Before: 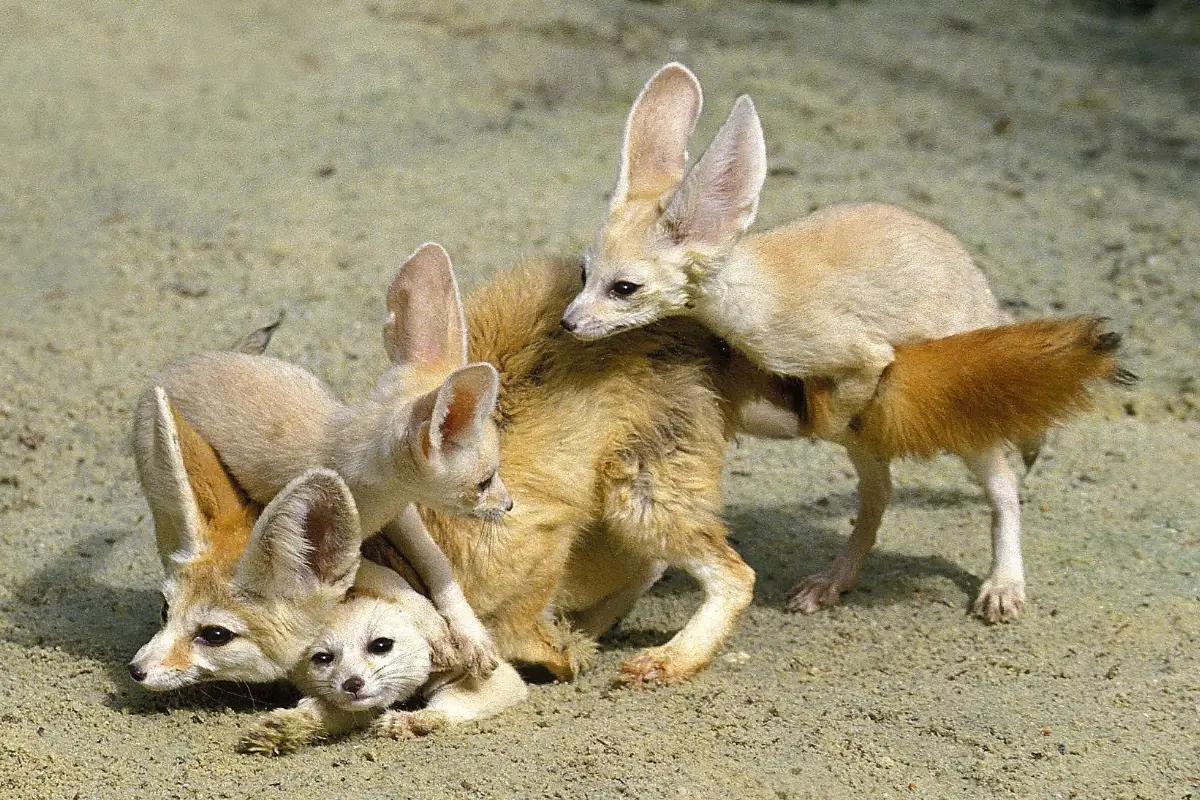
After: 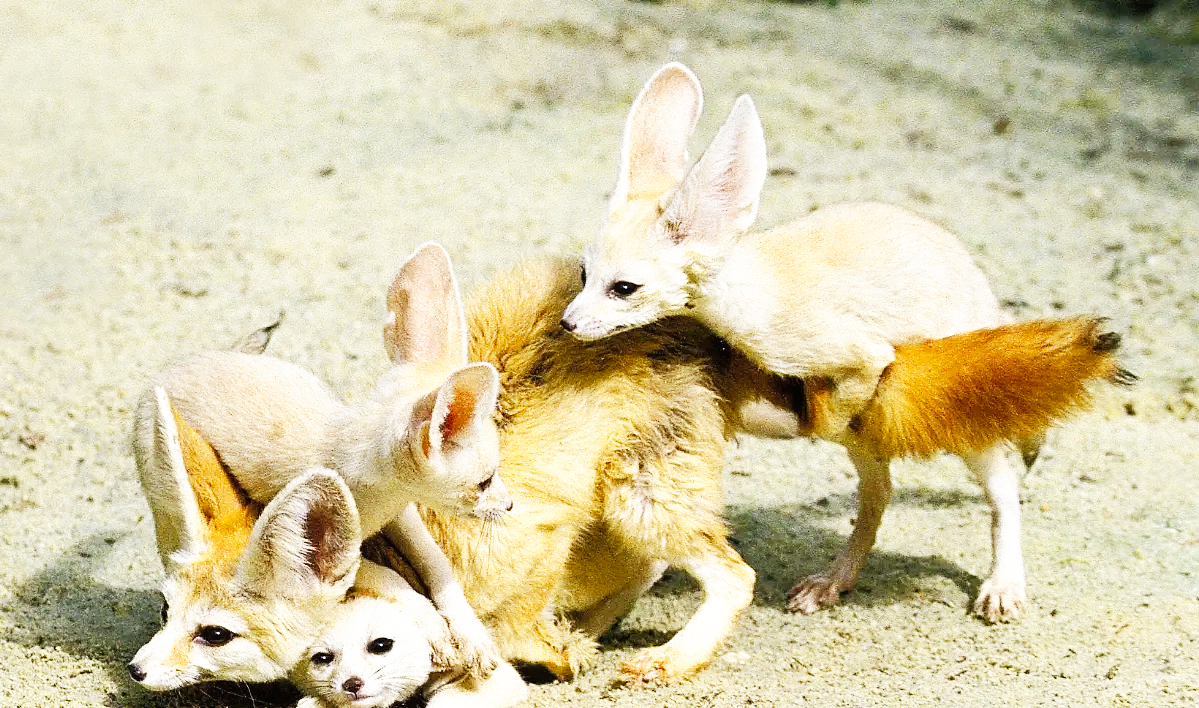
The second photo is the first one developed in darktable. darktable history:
crop and rotate: top 0%, bottom 11.49%
base curve: curves: ch0 [(0, 0) (0.007, 0.004) (0.027, 0.03) (0.046, 0.07) (0.207, 0.54) (0.442, 0.872) (0.673, 0.972) (1, 1)], preserve colors none
